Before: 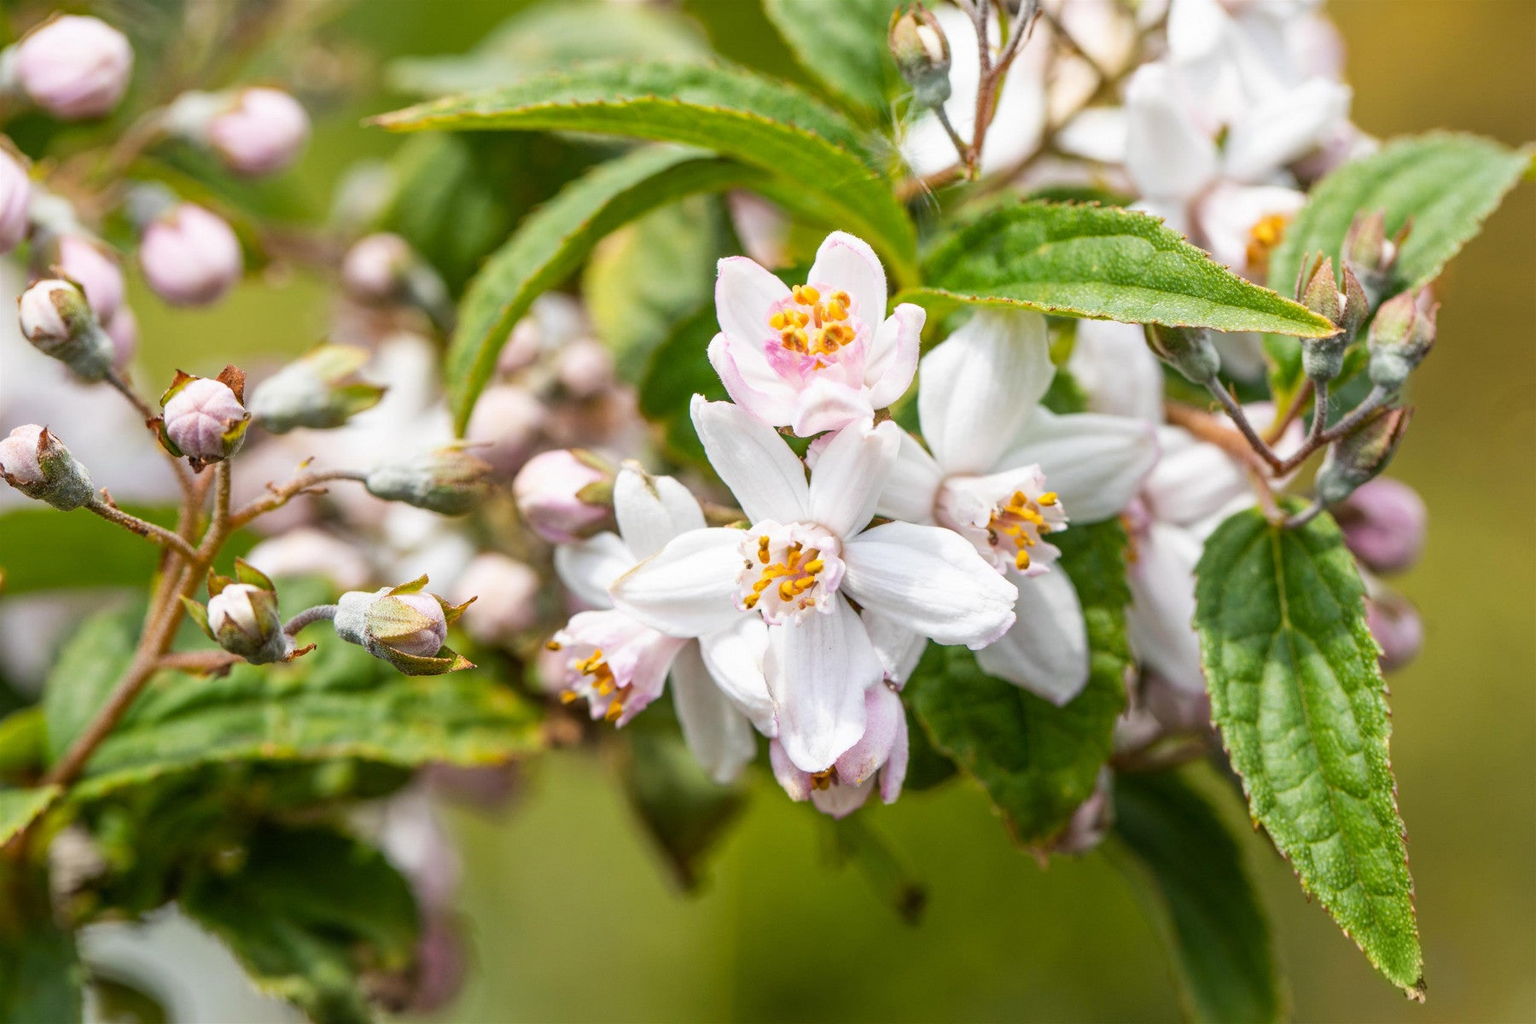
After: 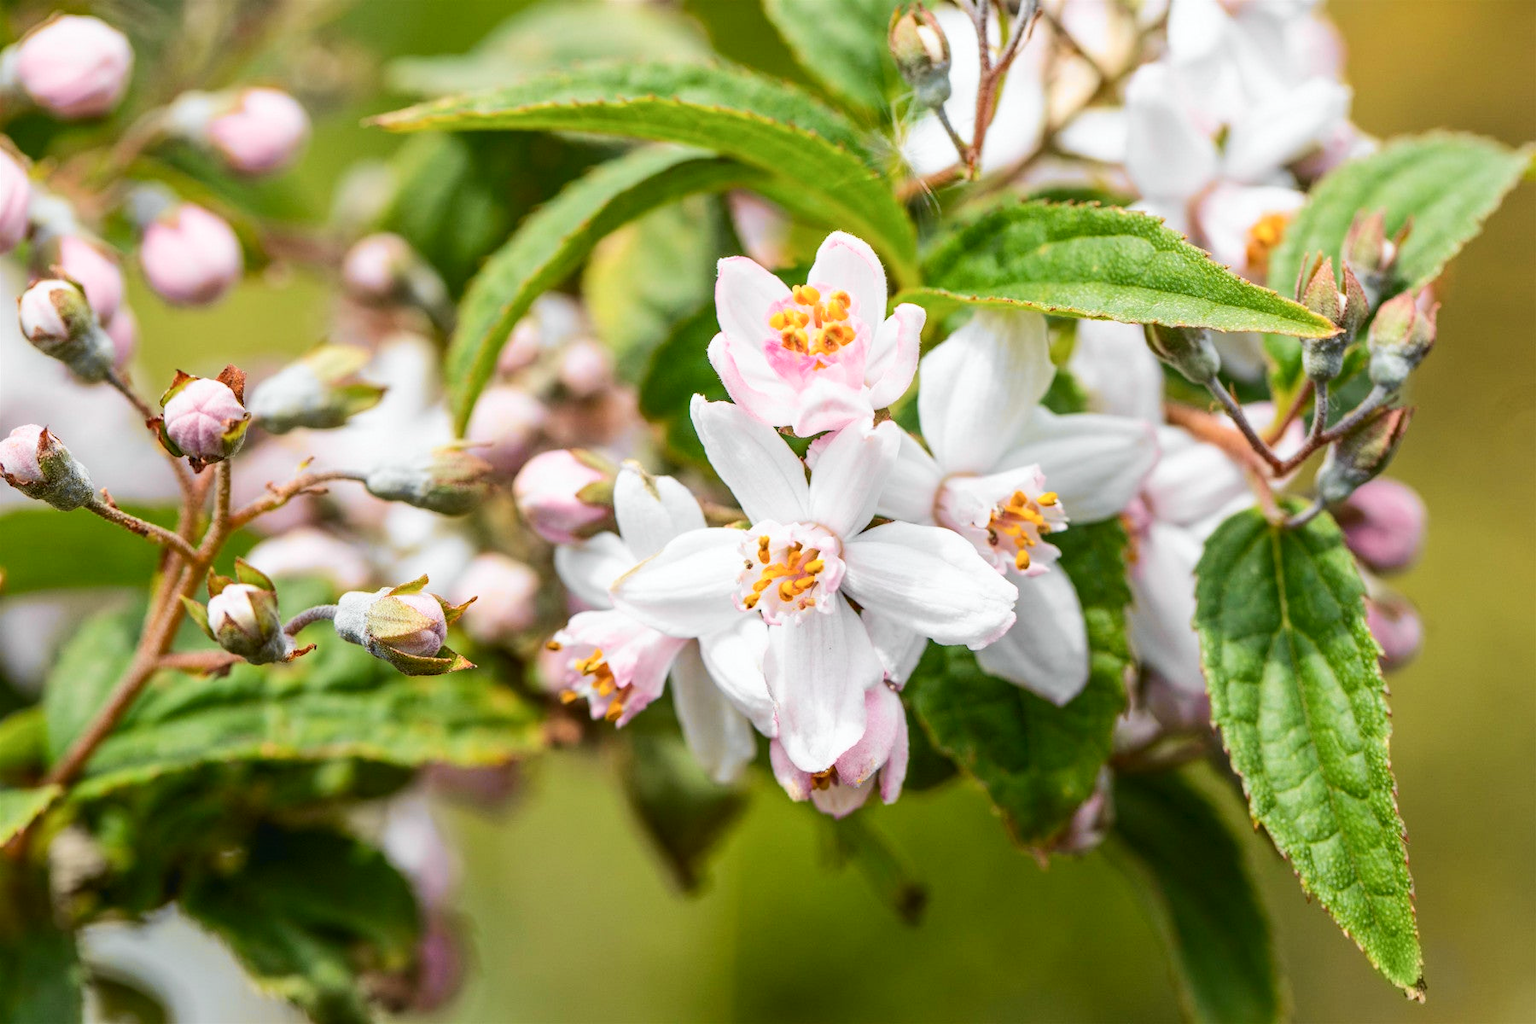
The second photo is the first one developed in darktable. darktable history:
tone curve: curves: ch0 [(0, 0.015) (0.037, 0.032) (0.131, 0.113) (0.275, 0.26) (0.497, 0.531) (0.617, 0.663) (0.704, 0.748) (0.813, 0.842) (0.911, 0.931) (0.997, 1)]; ch1 [(0, 0) (0.301, 0.3) (0.444, 0.438) (0.493, 0.494) (0.501, 0.499) (0.534, 0.543) (0.582, 0.605) (0.658, 0.687) (0.746, 0.79) (1, 1)]; ch2 [(0, 0) (0.246, 0.234) (0.36, 0.356) (0.415, 0.426) (0.476, 0.492) (0.502, 0.499) (0.525, 0.513) (0.533, 0.534) (0.586, 0.598) (0.634, 0.643) (0.706, 0.717) (0.853, 0.83) (1, 0.951)], color space Lab, independent channels, preserve colors none
